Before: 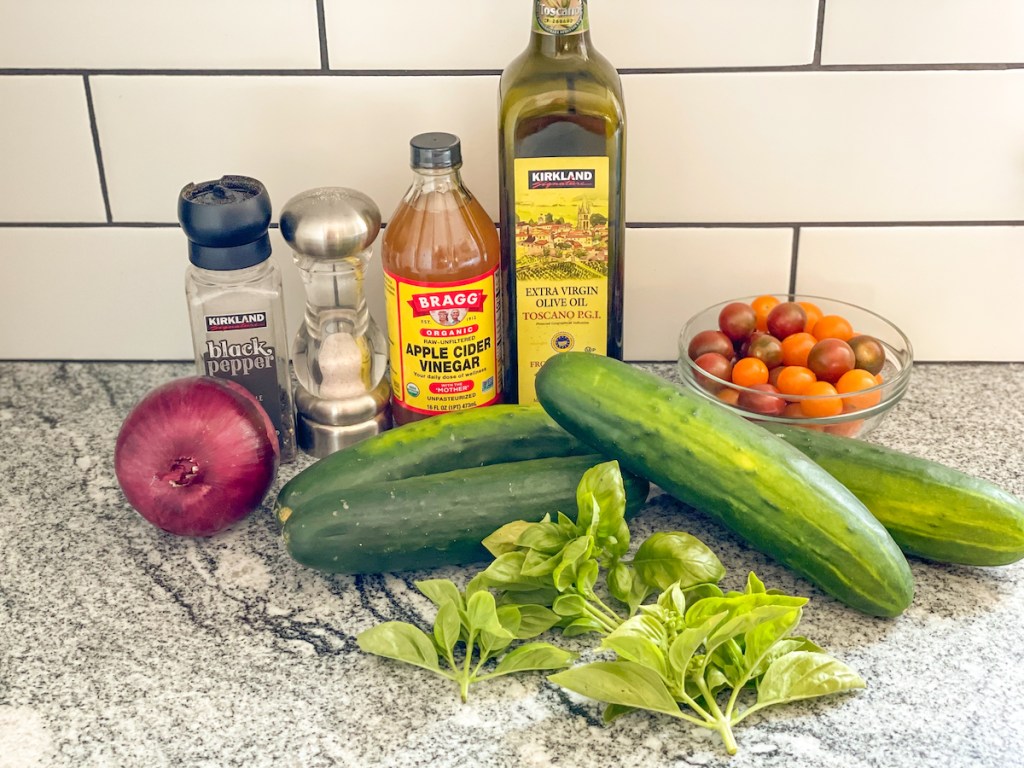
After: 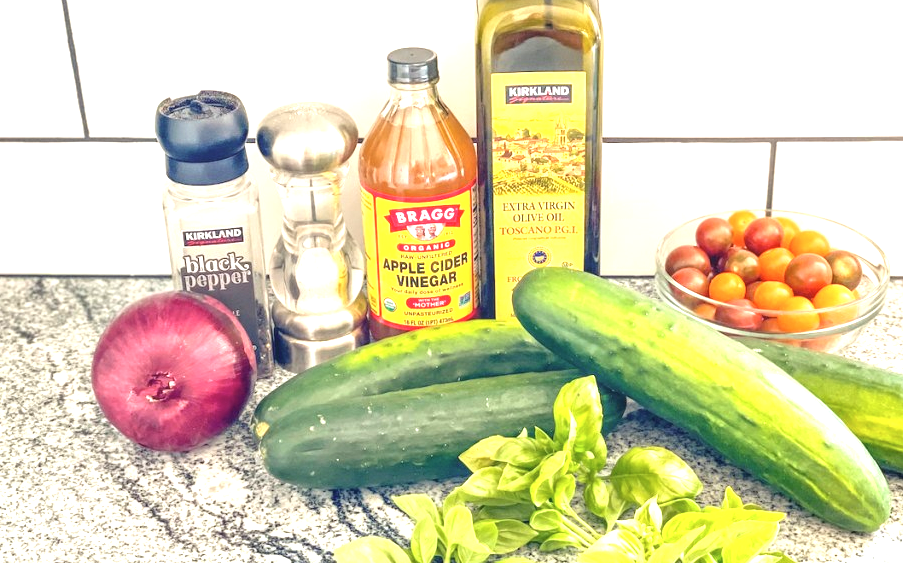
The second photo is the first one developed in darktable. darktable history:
exposure: black level correction 0, exposure 1.199 EV, compensate highlight preservation false
contrast brightness saturation: saturation -0.062
crop and rotate: left 2.283%, top 11.076%, right 9.475%, bottom 15.561%
local contrast: detail 110%
